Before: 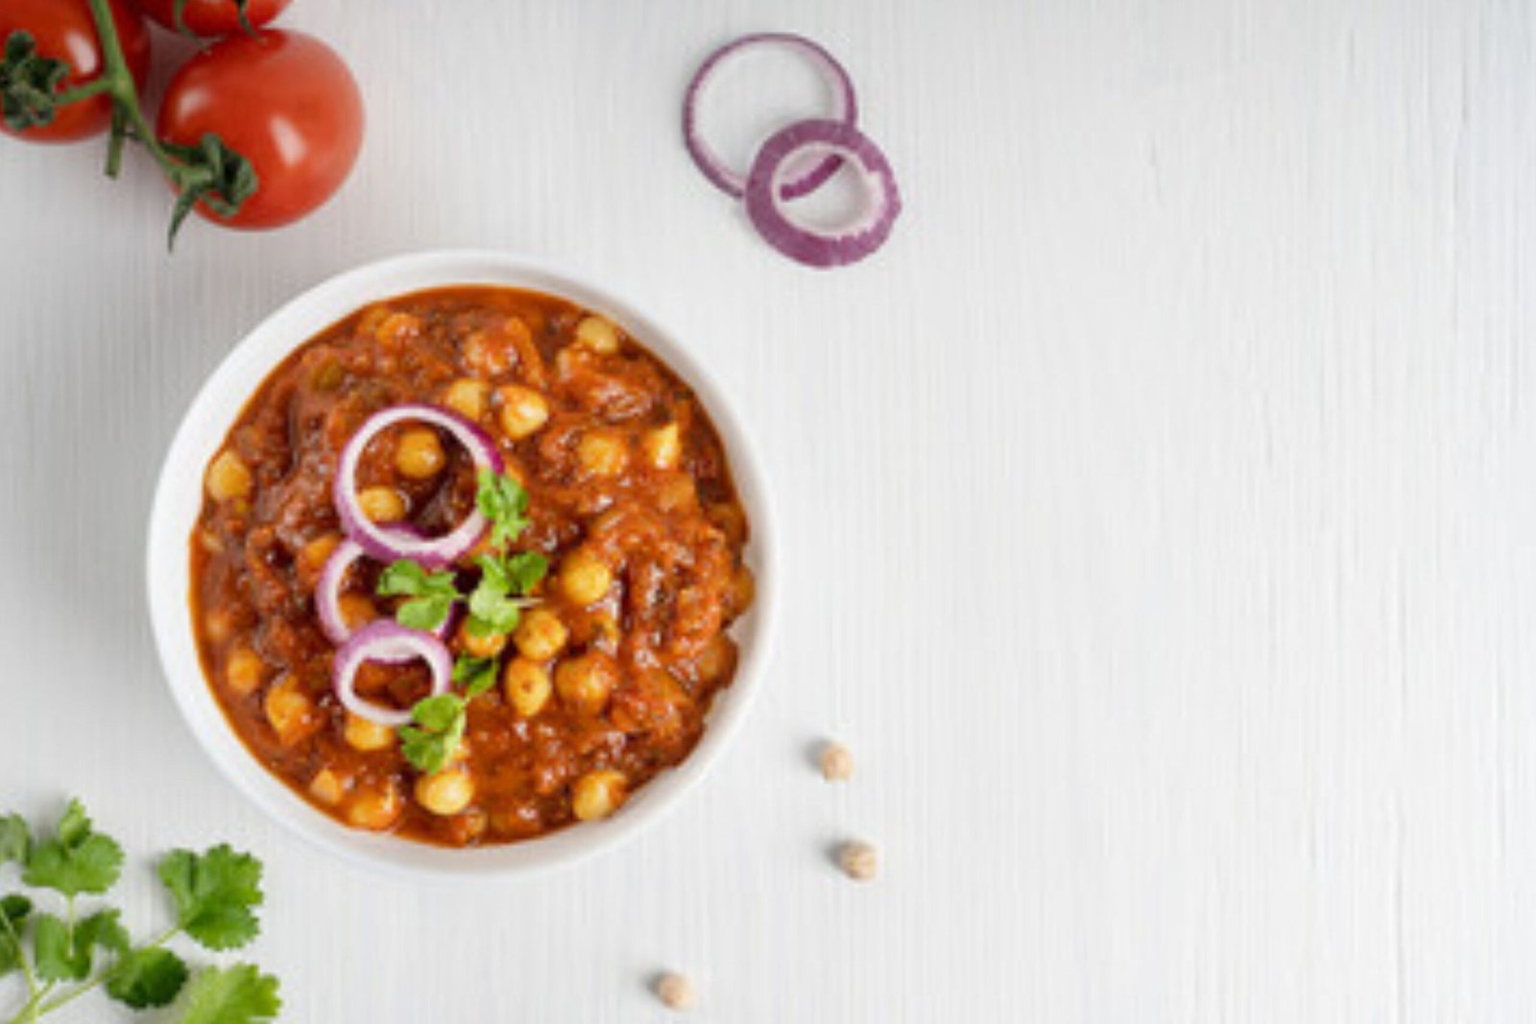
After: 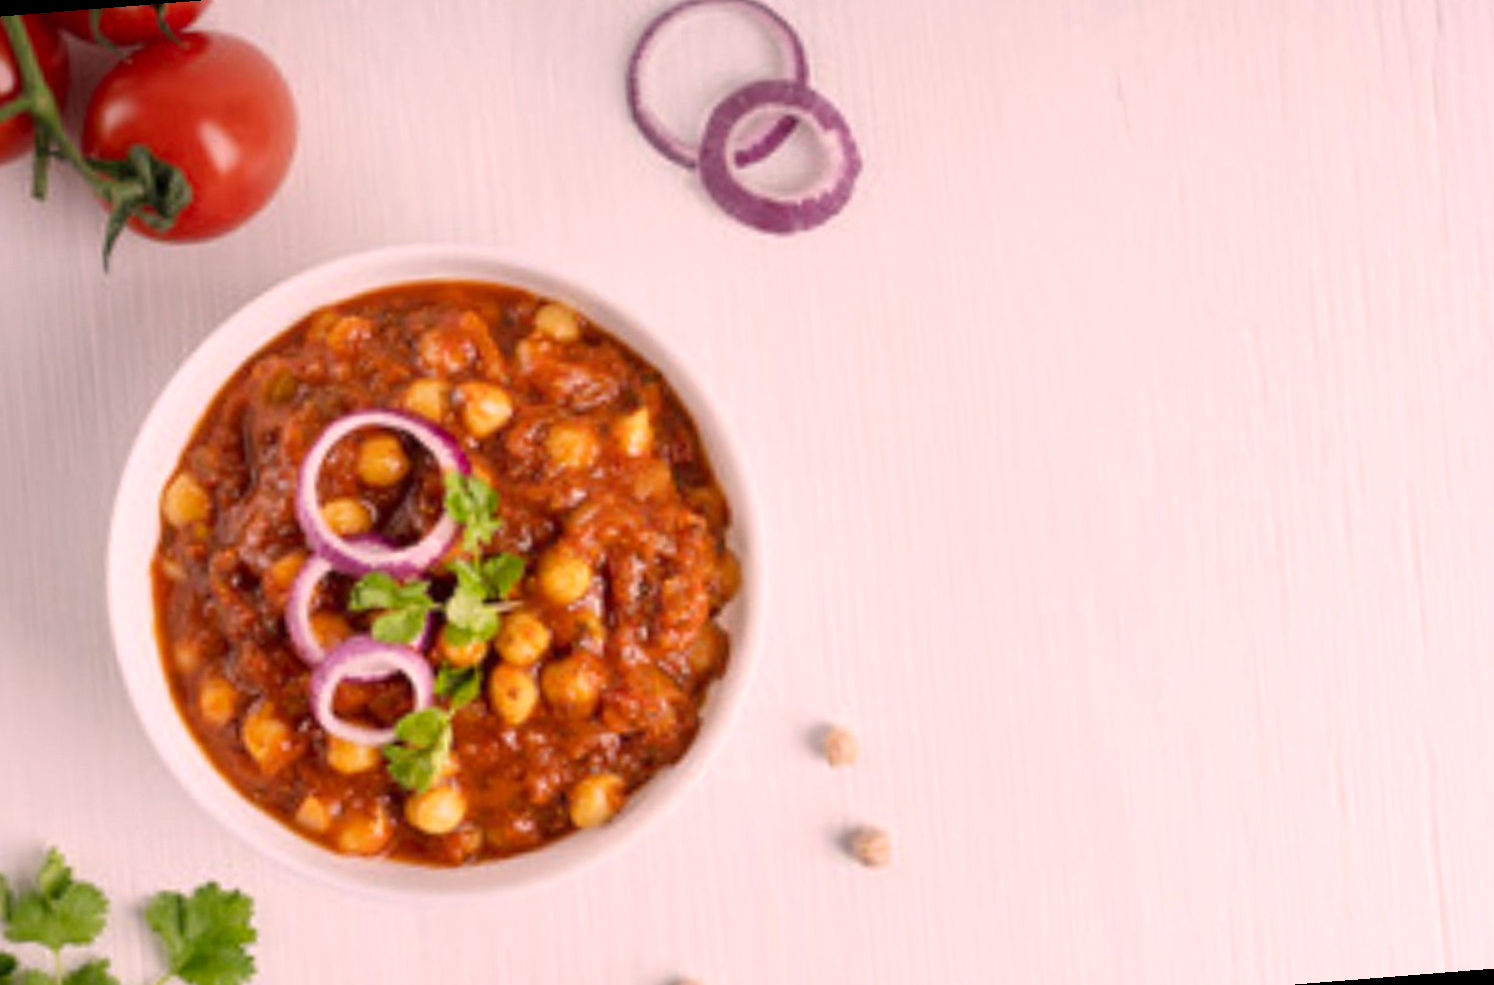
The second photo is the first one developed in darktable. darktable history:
color correction: highlights a* 14.52, highlights b* 4.84
rotate and perspective: rotation -4.57°, crop left 0.054, crop right 0.944, crop top 0.087, crop bottom 0.914
